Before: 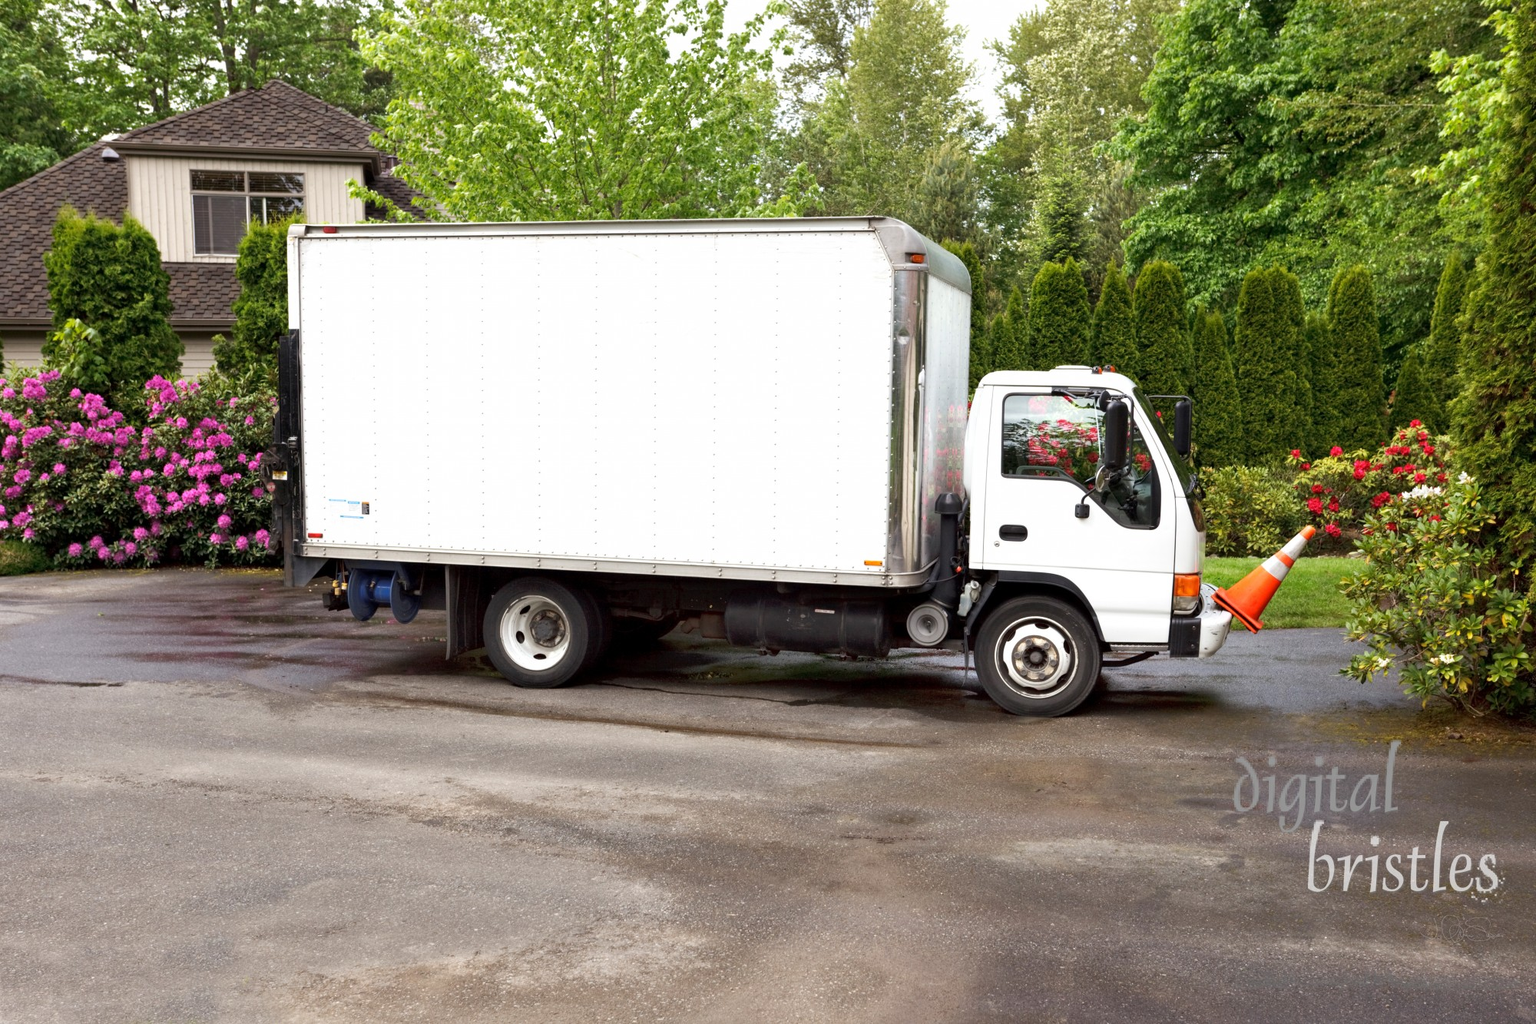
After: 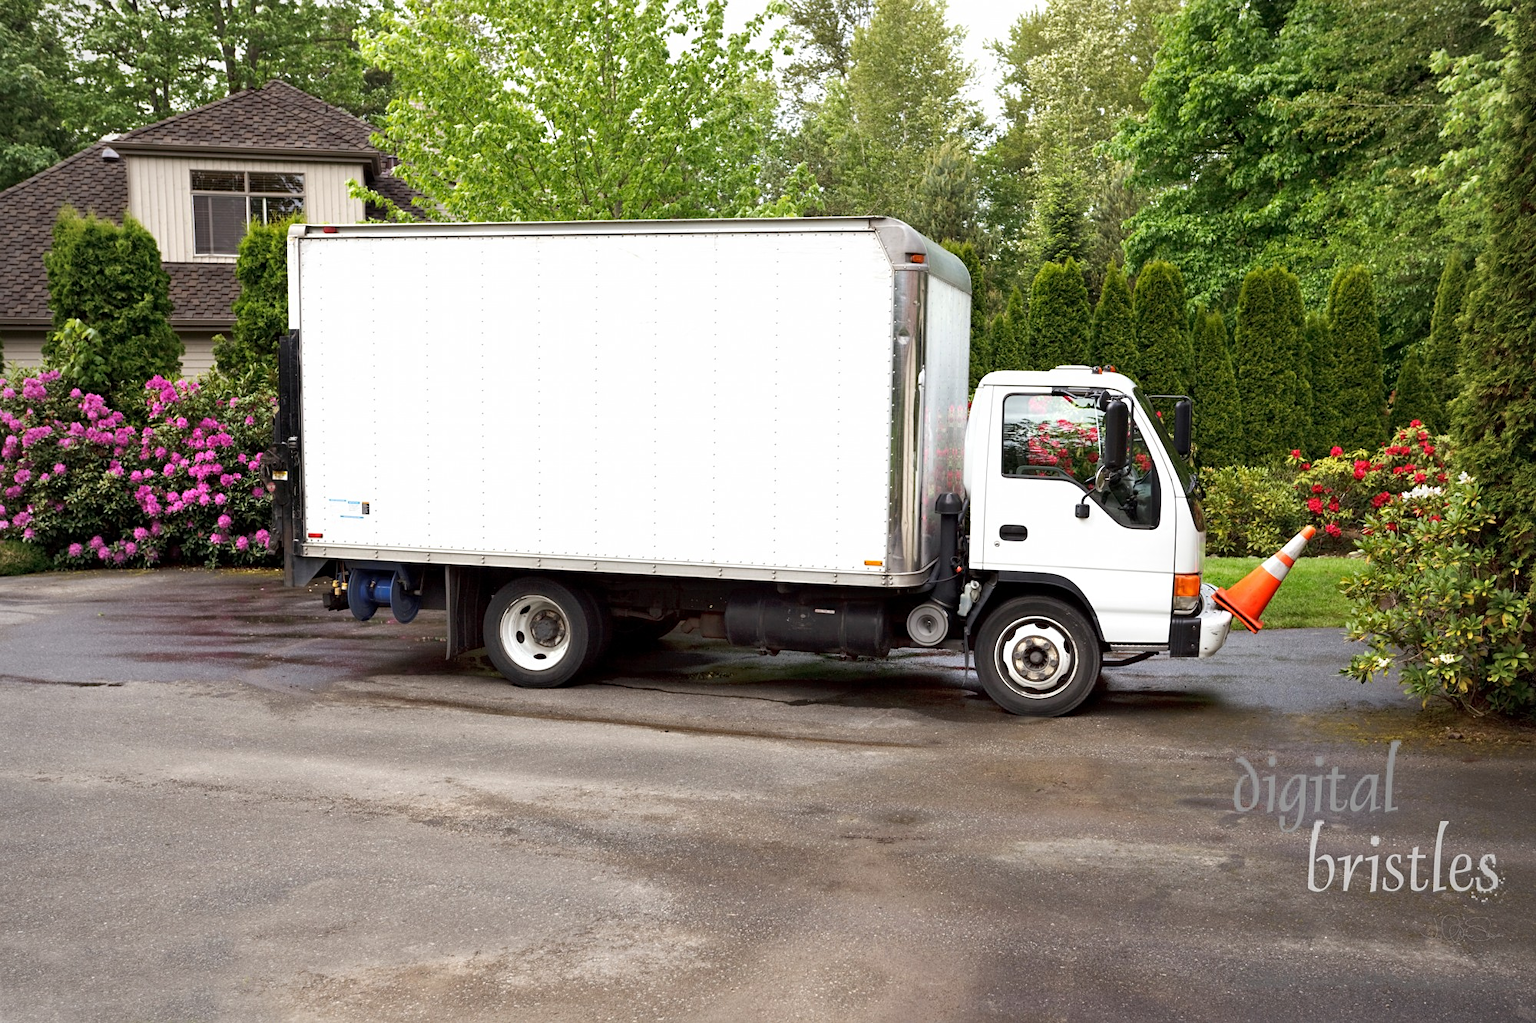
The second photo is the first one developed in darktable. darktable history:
sharpen: amount 0.216
exposure: compensate exposure bias true, compensate highlight preservation false
vignetting: fall-off radius 81.63%
